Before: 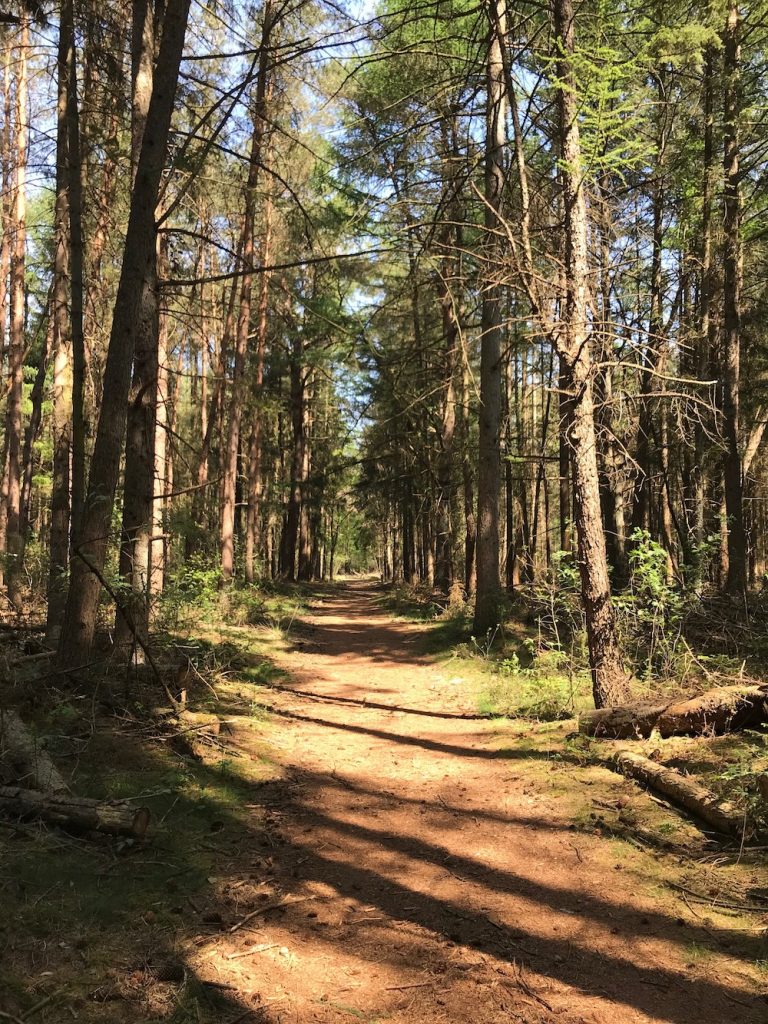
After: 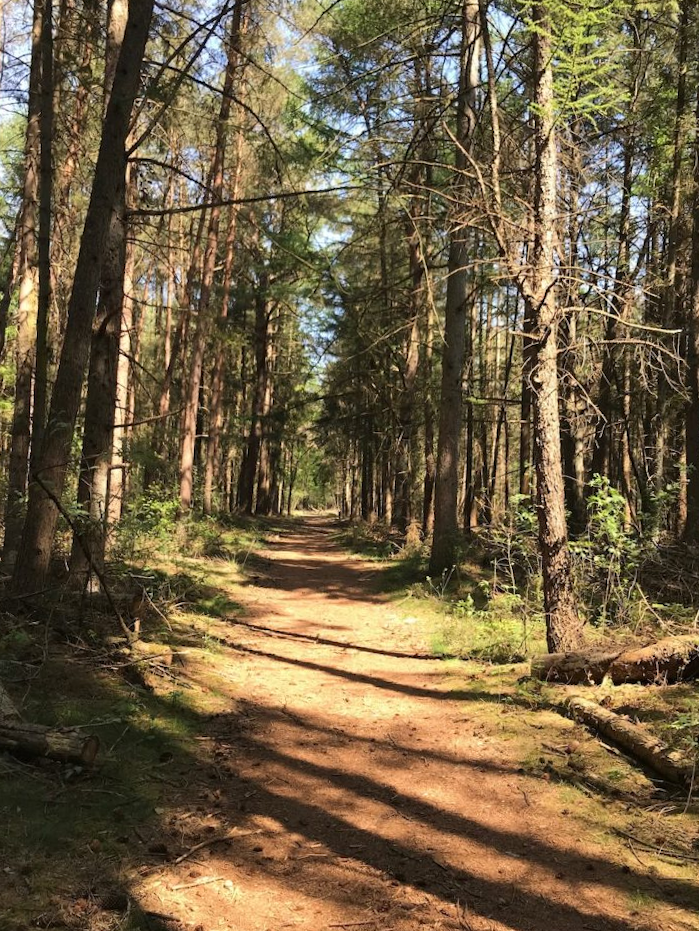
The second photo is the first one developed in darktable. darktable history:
crop and rotate: angle -2.05°, left 3.125%, top 4.106%, right 1.575%, bottom 0.656%
